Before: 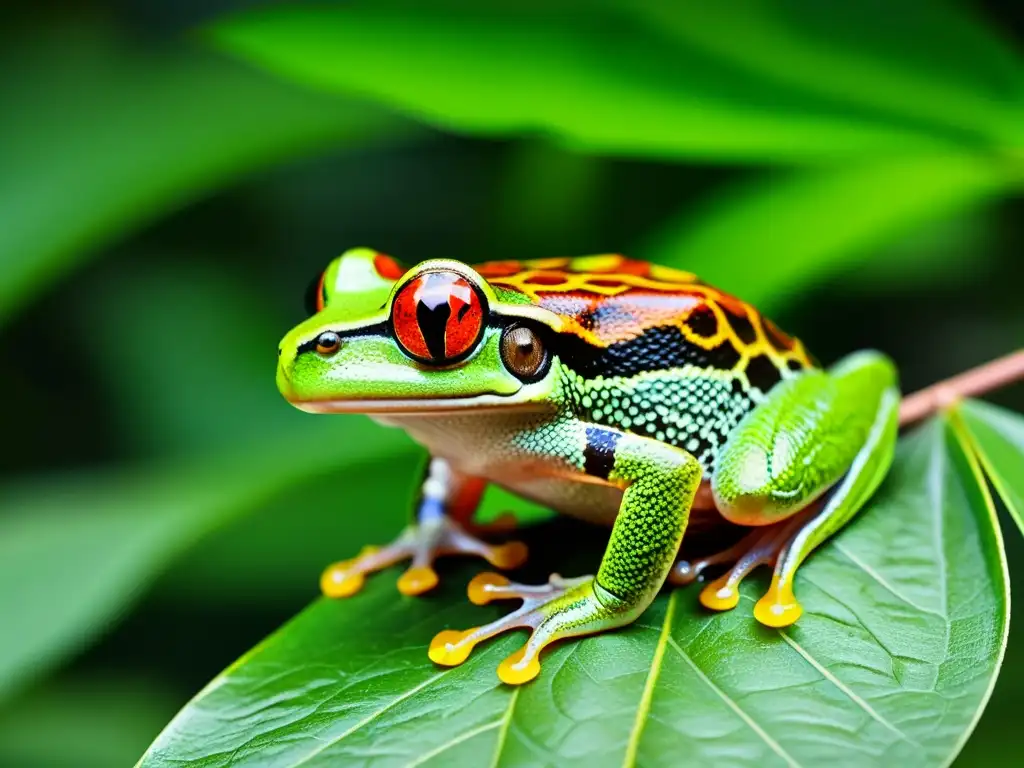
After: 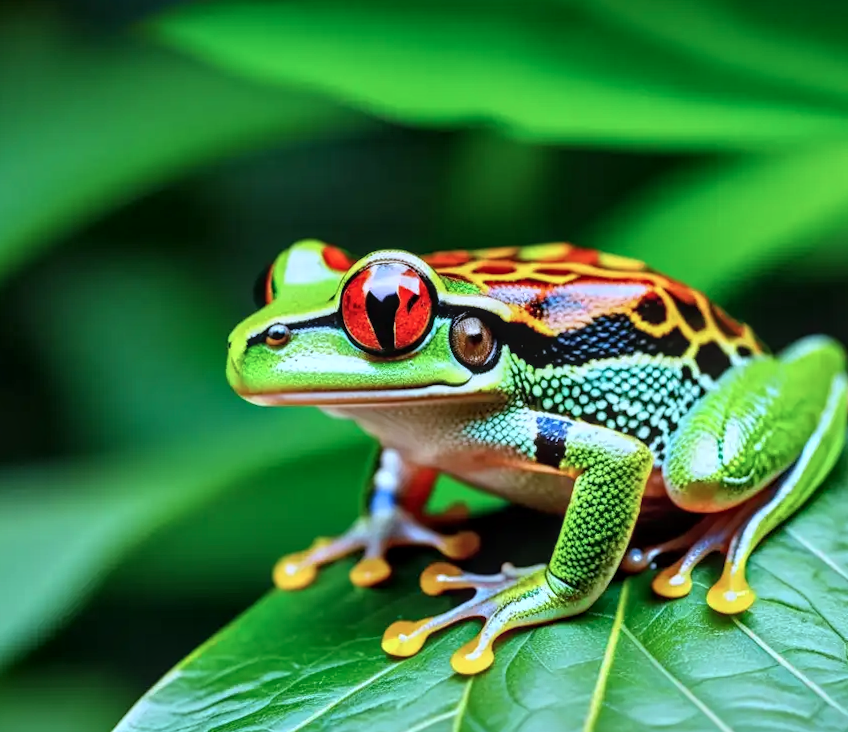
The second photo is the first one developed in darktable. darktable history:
shadows and highlights: shadows 20.81, highlights -35.46, soften with gaussian
crop and rotate: angle 0.736°, left 4.18%, top 0.536%, right 11.592%, bottom 2.414%
color correction: highlights a* -2.31, highlights b* -18.49
local contrast: on, module defaults
